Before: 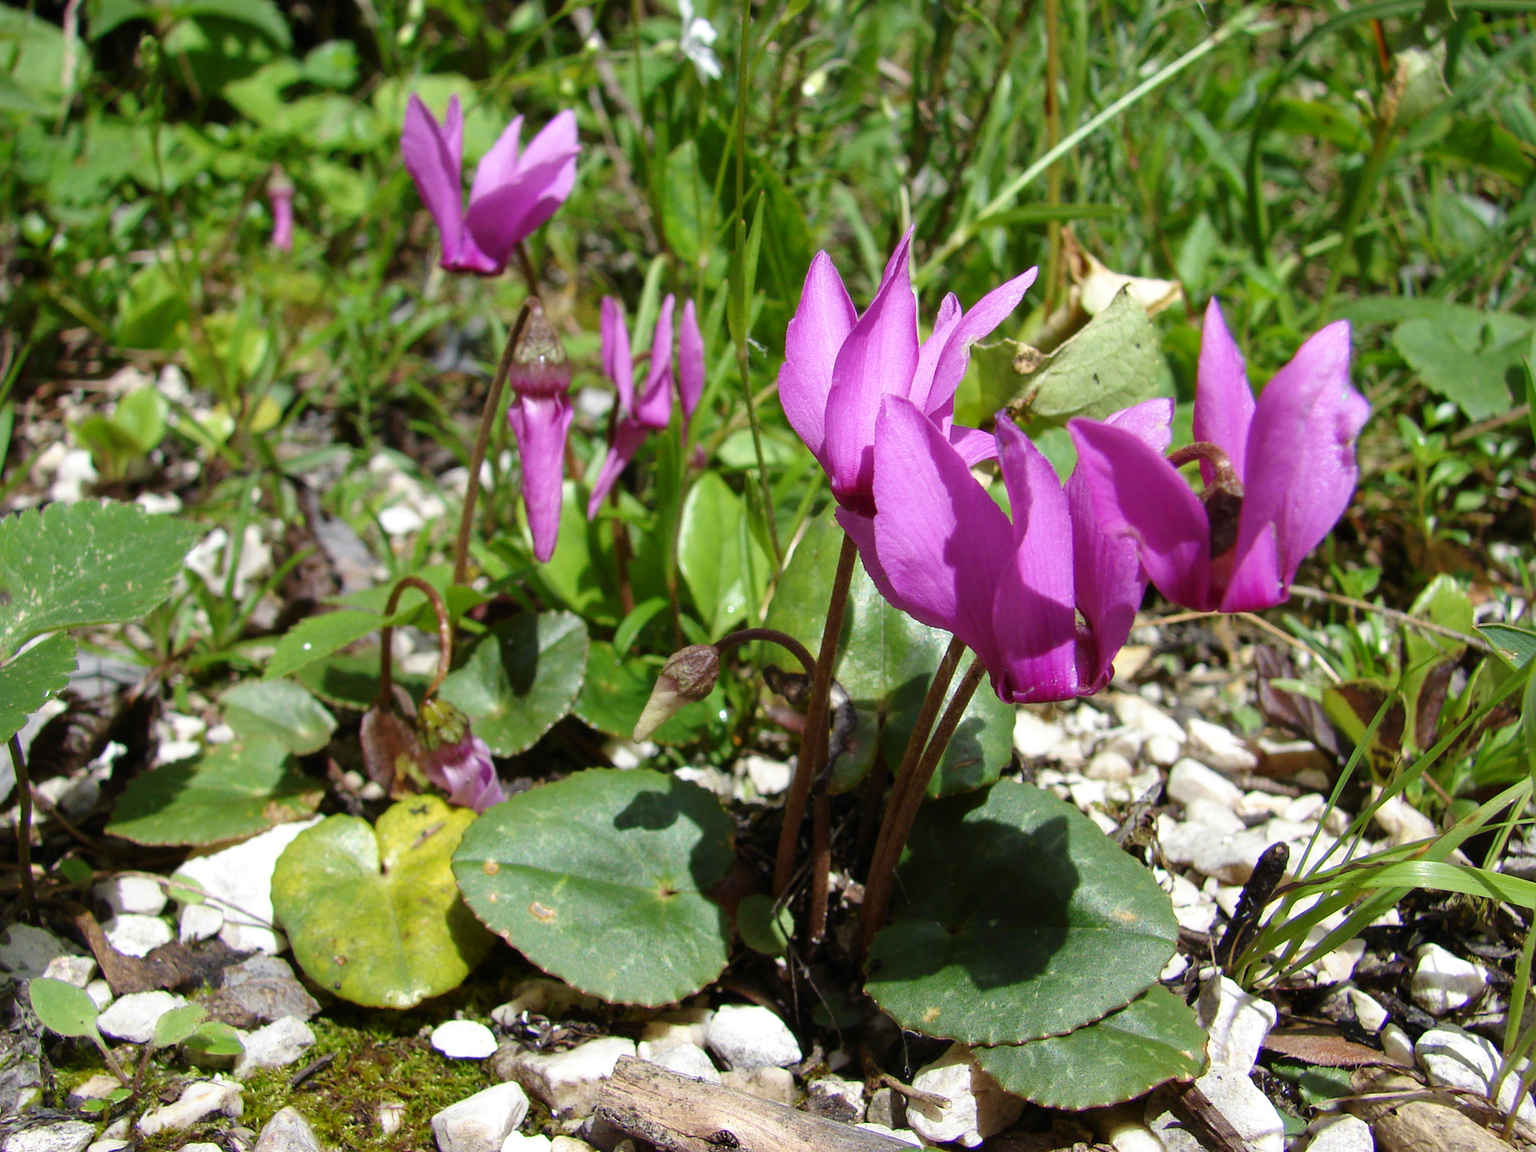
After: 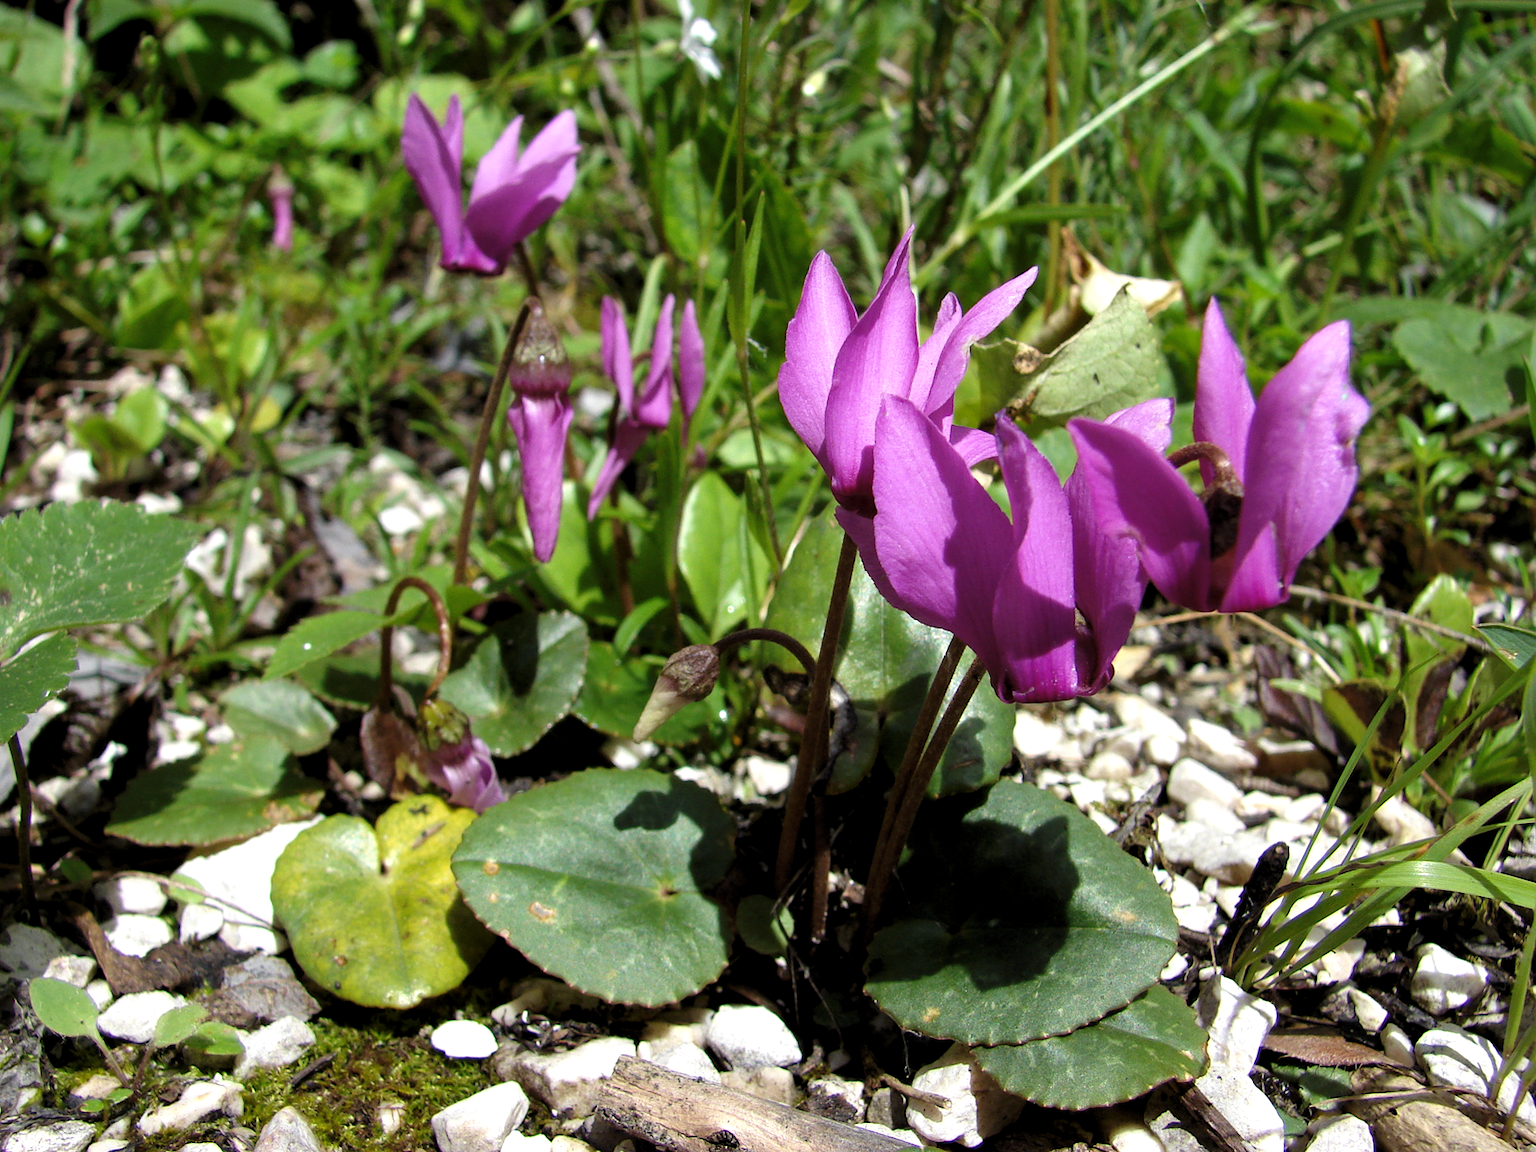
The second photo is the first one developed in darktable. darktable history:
exposure: exposure -0.182 EV, compensate exposure bias true, compensate highlight preservation false
levels: levels [0.052, 0.496, 0.908]
